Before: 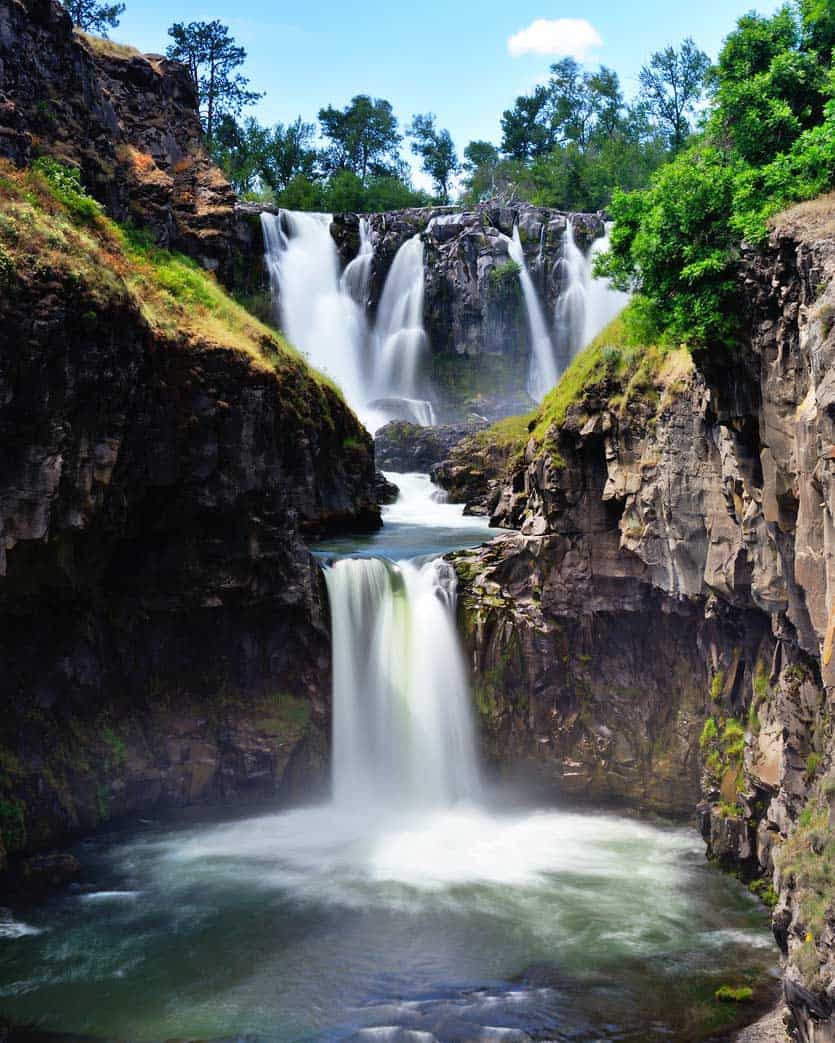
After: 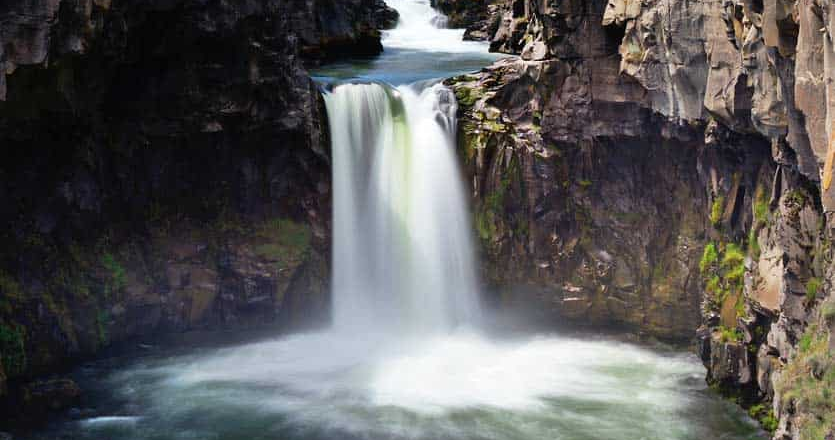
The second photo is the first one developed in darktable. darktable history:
crop: top 45.555%, bottom 12.168%
